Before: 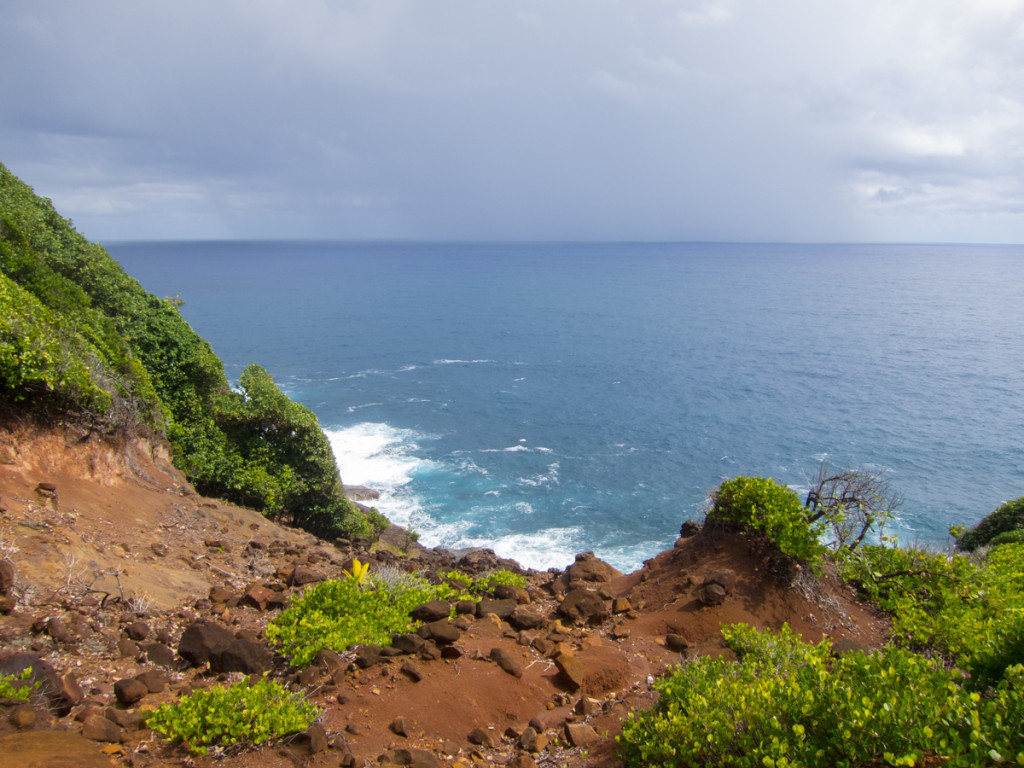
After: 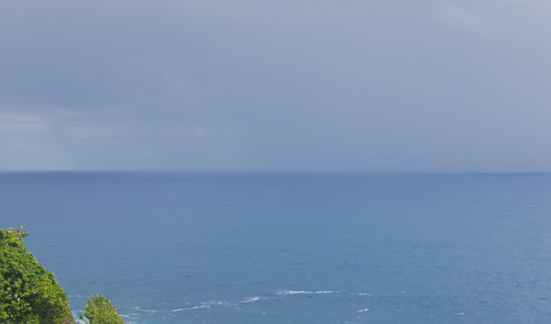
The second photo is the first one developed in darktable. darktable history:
crop: left 15.306%, top 9.065%, right 30.789%, bottom 48.638%
contrast brightness saturation: contrast -0.28
sharpen: on, module defaults
